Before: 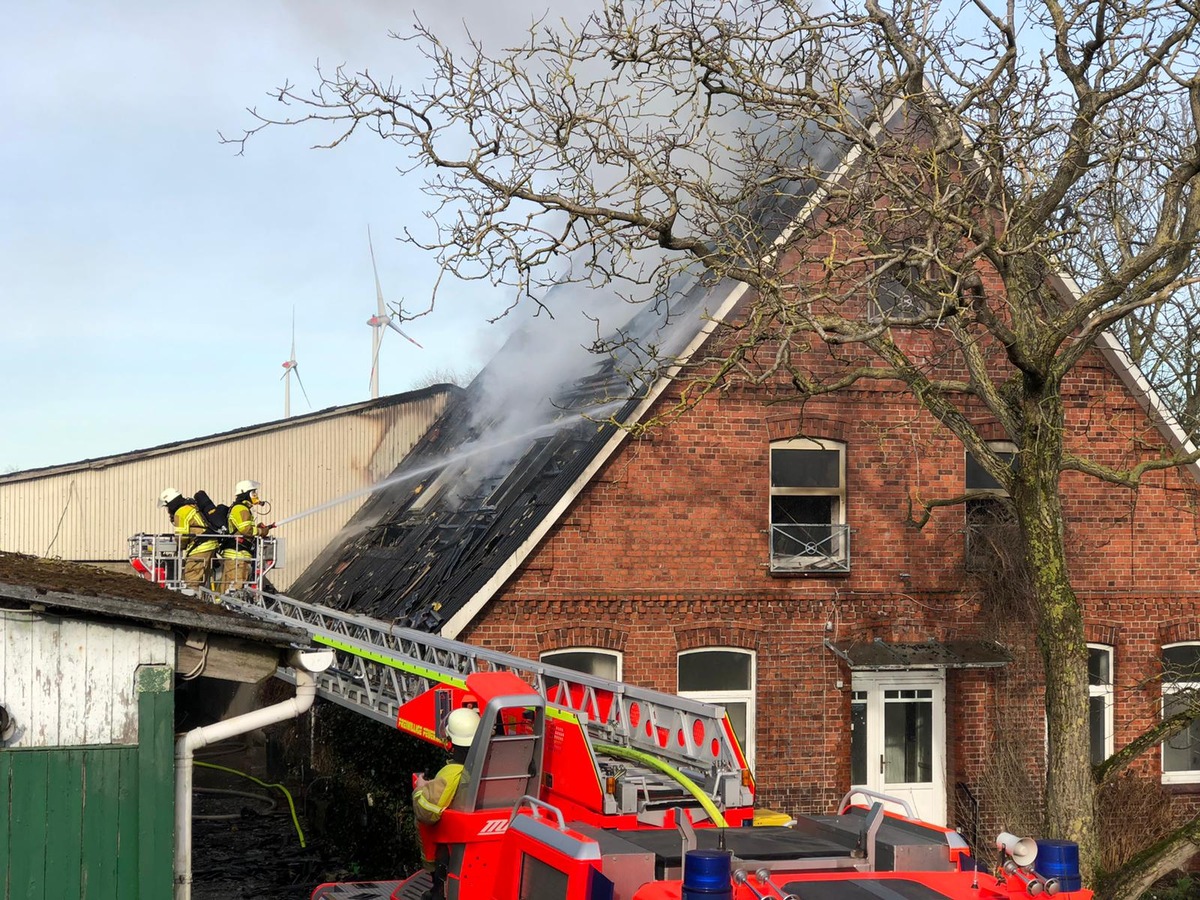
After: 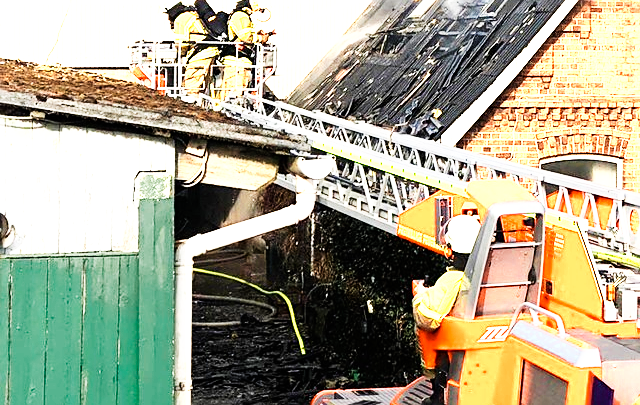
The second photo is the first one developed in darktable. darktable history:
exposure: exposure 1 EV, compensate highlight preservation false
crop and rotate: top 54.778%, right 46.61%, bottom 0.159%
base curve: curves: ch0 [(0, 0) (0.007, 0.004) (0.027, 0.03) (0.046, 0.07) (0.207, 0.54) (0.442, 0.872) (0.673, 0.972) (1, 1)], preserve colors none
color zones: curves: ch0 [(0.018, 0.548) (0.197, 0.654) (0.425, 0.447) (0.605, 0.658) (0.732, 0.579)]; ch1 [(0.105, 0.531) (0.224, 0.531) (0.386, 0.39) (0.618, 0.456) (0.732, 0.456) (0.956, 0.421)]; ch2 [(0.039, 0.583) (0.215, 0.465) (0.399, 0.544) (0.465, 0.548) (0.614, 0.447) (0.724, 0.43) (0.882, 0.623) (0.956, 0.632)]
sharpen: on, module defaults
